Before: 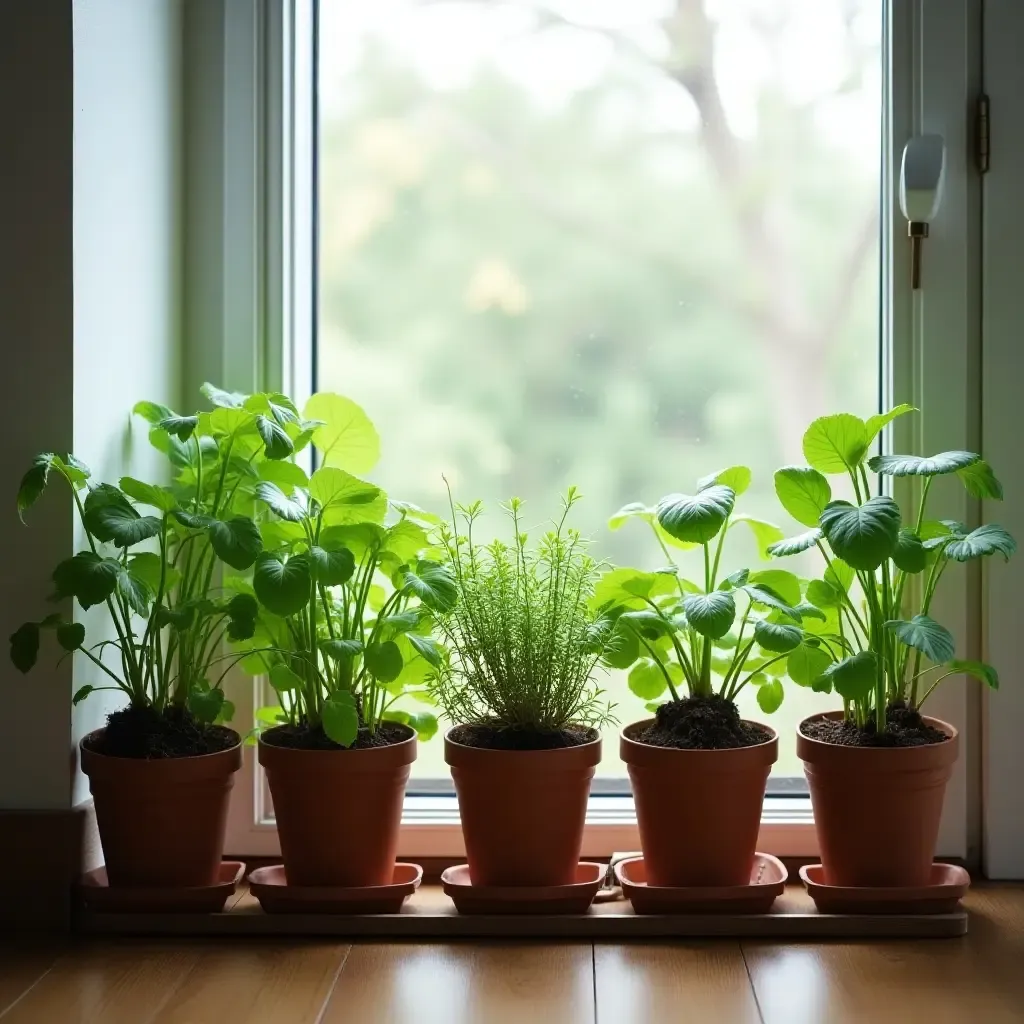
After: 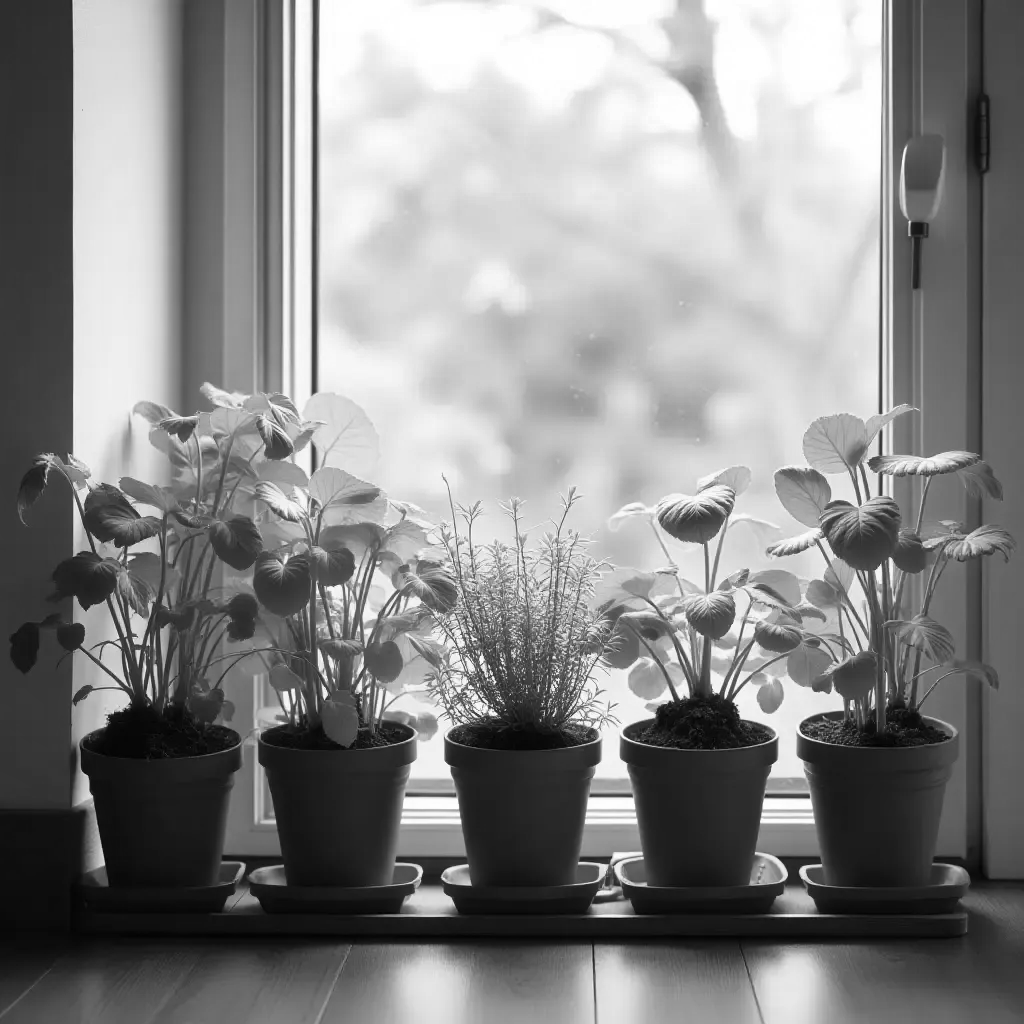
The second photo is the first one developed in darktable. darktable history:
shadows and highlights: shadows 22.7, highlights -48.71, soften with gaussian
haze removal: strength -0.05
monochrome: on, module defaults
